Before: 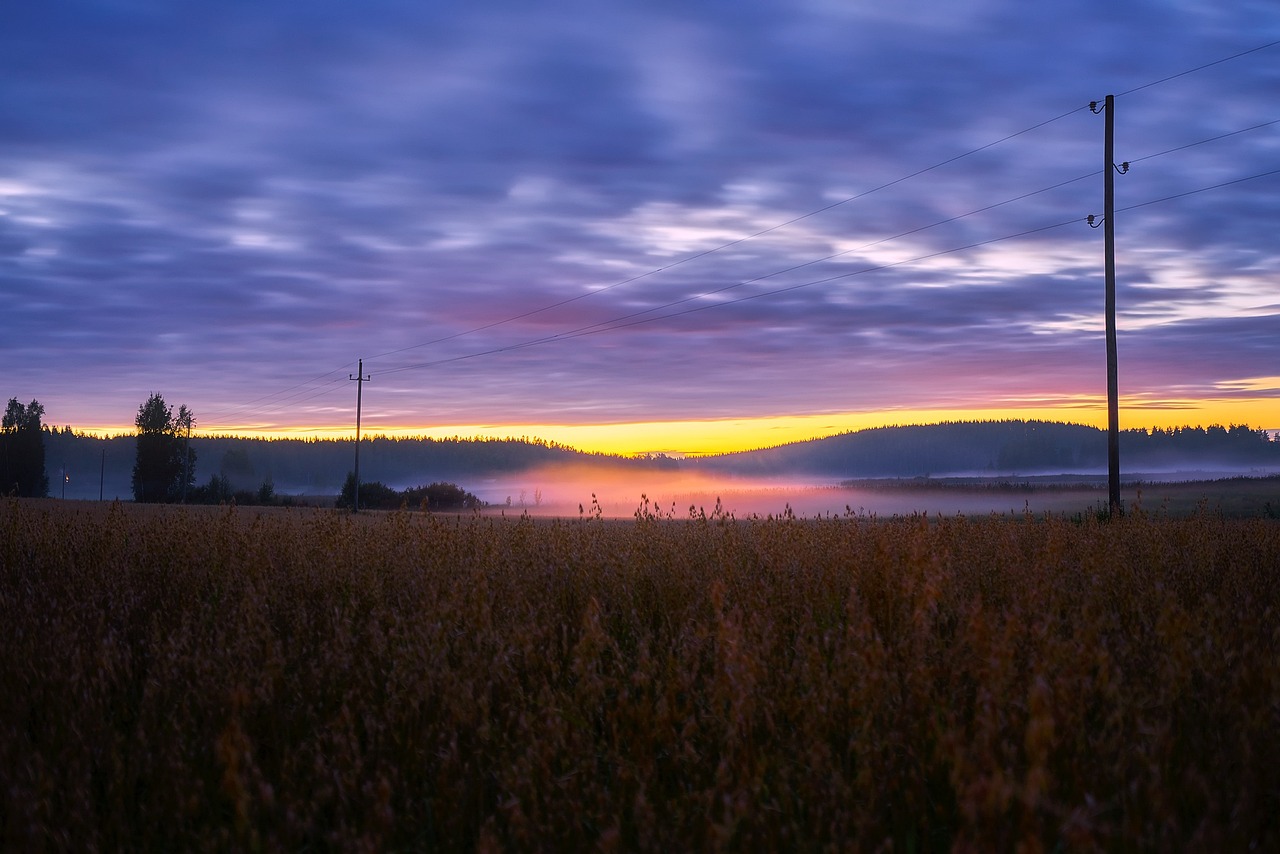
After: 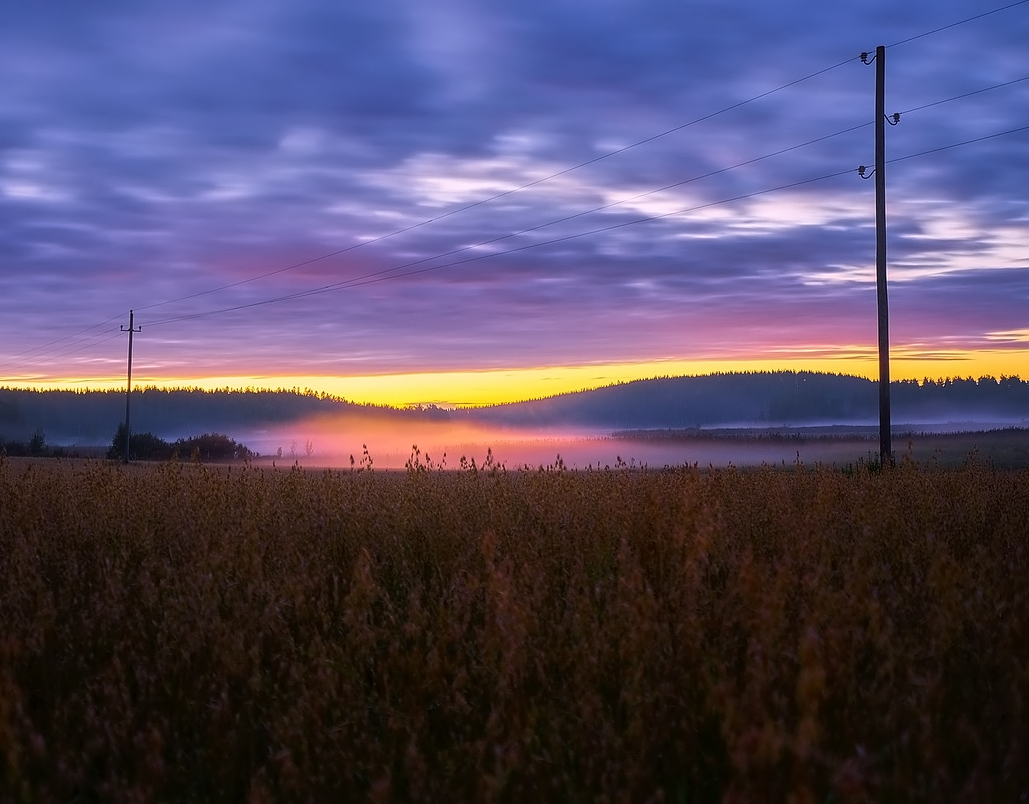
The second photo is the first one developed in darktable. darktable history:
velvia: on, module defaults
contrast equalizer: octaves 7, y [[0.5 ×4, 0.525, 0.667], [0.5 ×6], [0.5 ×6], [0 ×4, 0.042, 0], [0, 0, 0.004, 0.1, 0.191, 0.131]]
exposure: exposure -0.012 EV, compensate highlight preservation false
crop and rotate: left 17.906%, top 5.771%, right 1.694%
